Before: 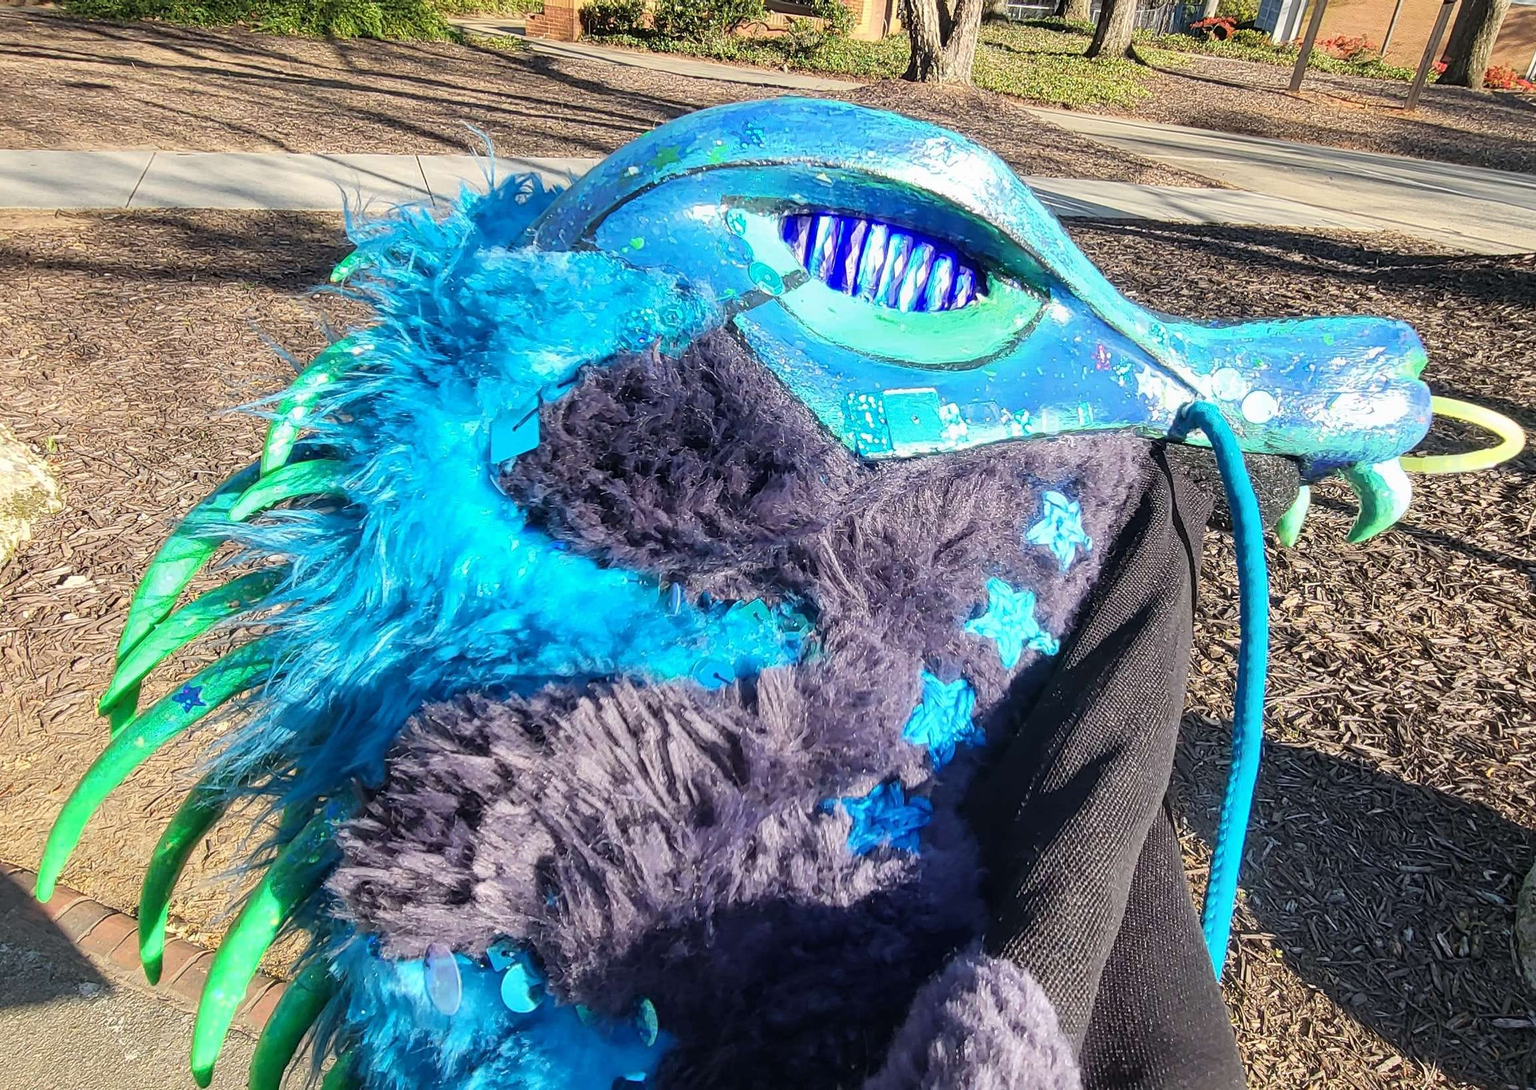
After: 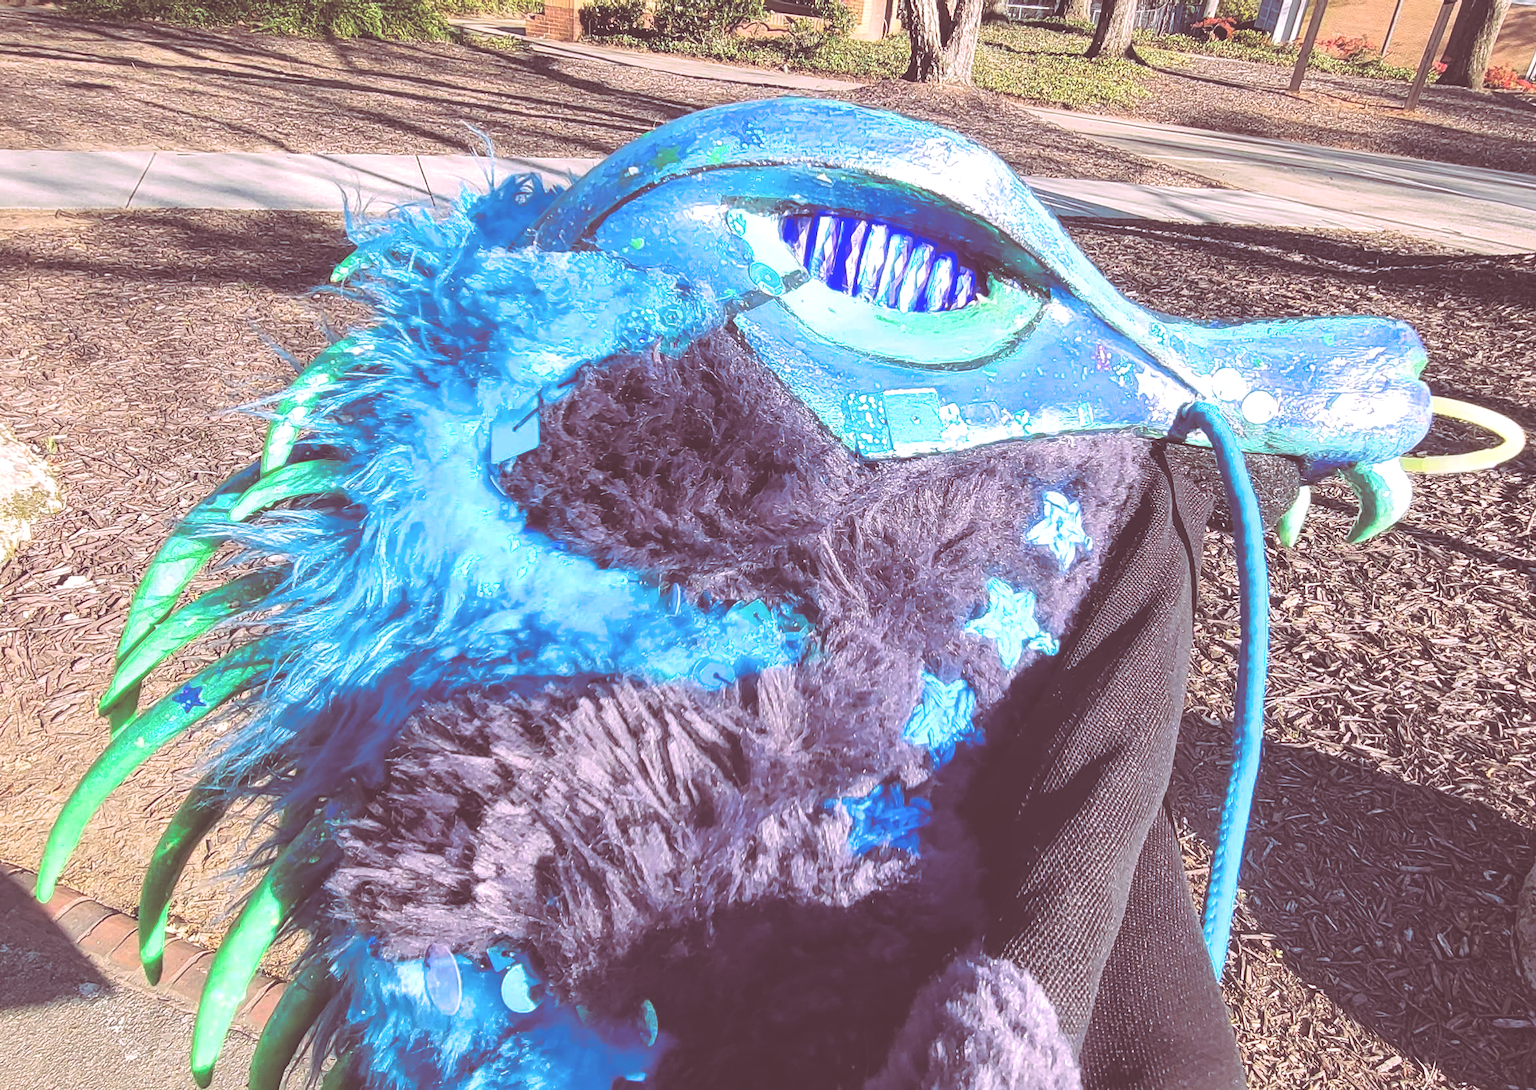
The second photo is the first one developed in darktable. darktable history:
split-toning: highlights › hue 298.8°, highlights › saturation 0.73, compress 41.76%
color calibration: illuminant as shot in camera, x 0.358, y 0.373, temperature 4628.91 K
exposure: black level correction -0.041, exposure 0.064 EV, compensate highlight preservation false
levels: levels [0, 0.476, 0.951]
color balance rgb: shadows lift › hue 87.51°, highlights gain › chroma 1.62%, highlights gain › hue 55.1°, global offset › chroma 0.06%, global offset › hue 253.66°, linear chroma grading › global chroma 0.5%
white balance: red 1.009, blue 1.027
